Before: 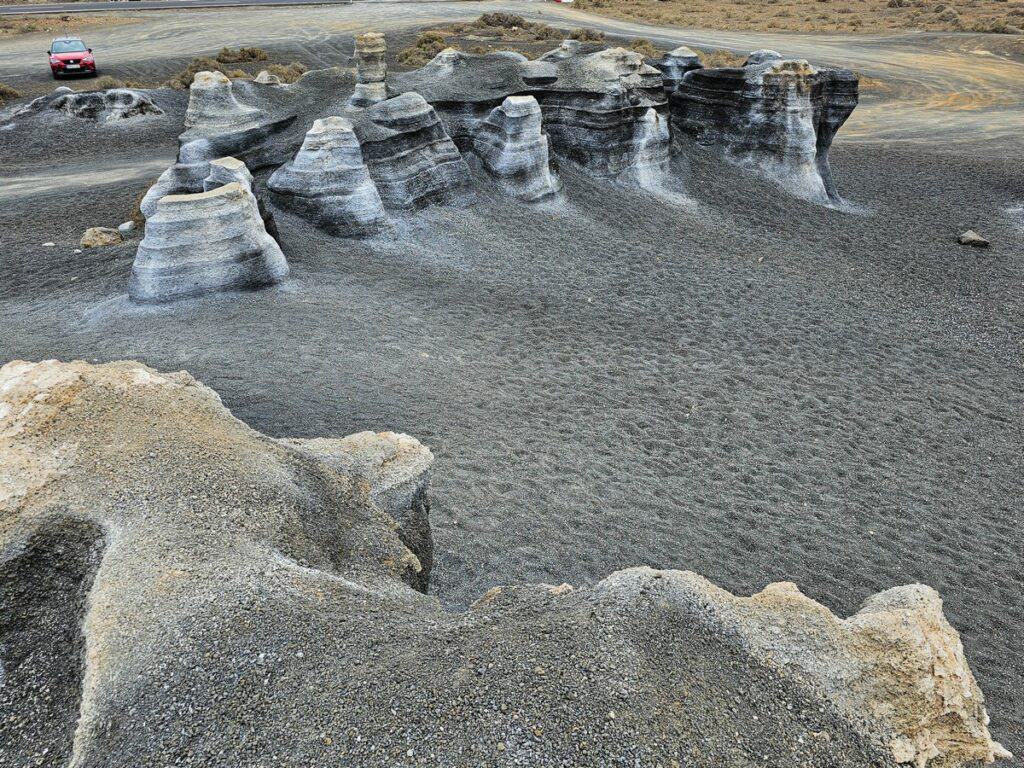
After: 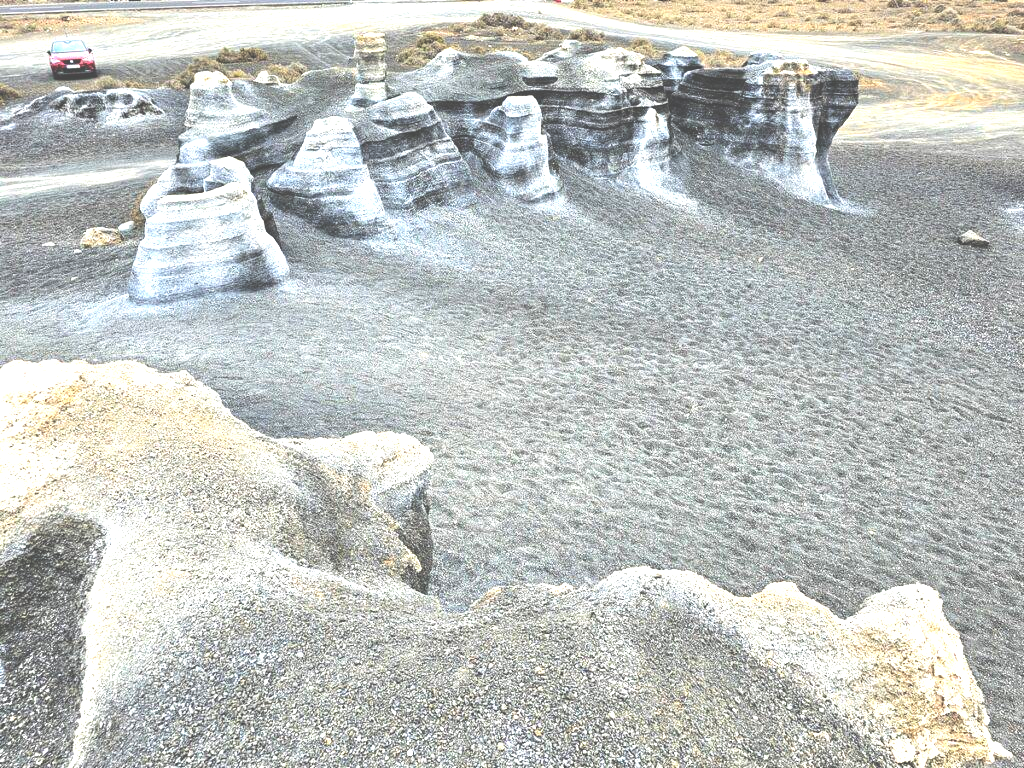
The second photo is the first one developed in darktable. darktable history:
exposure: black level correction -0.023, exposure 1.393 EV, compensate exposure bias true, compensate highlight preservation false
